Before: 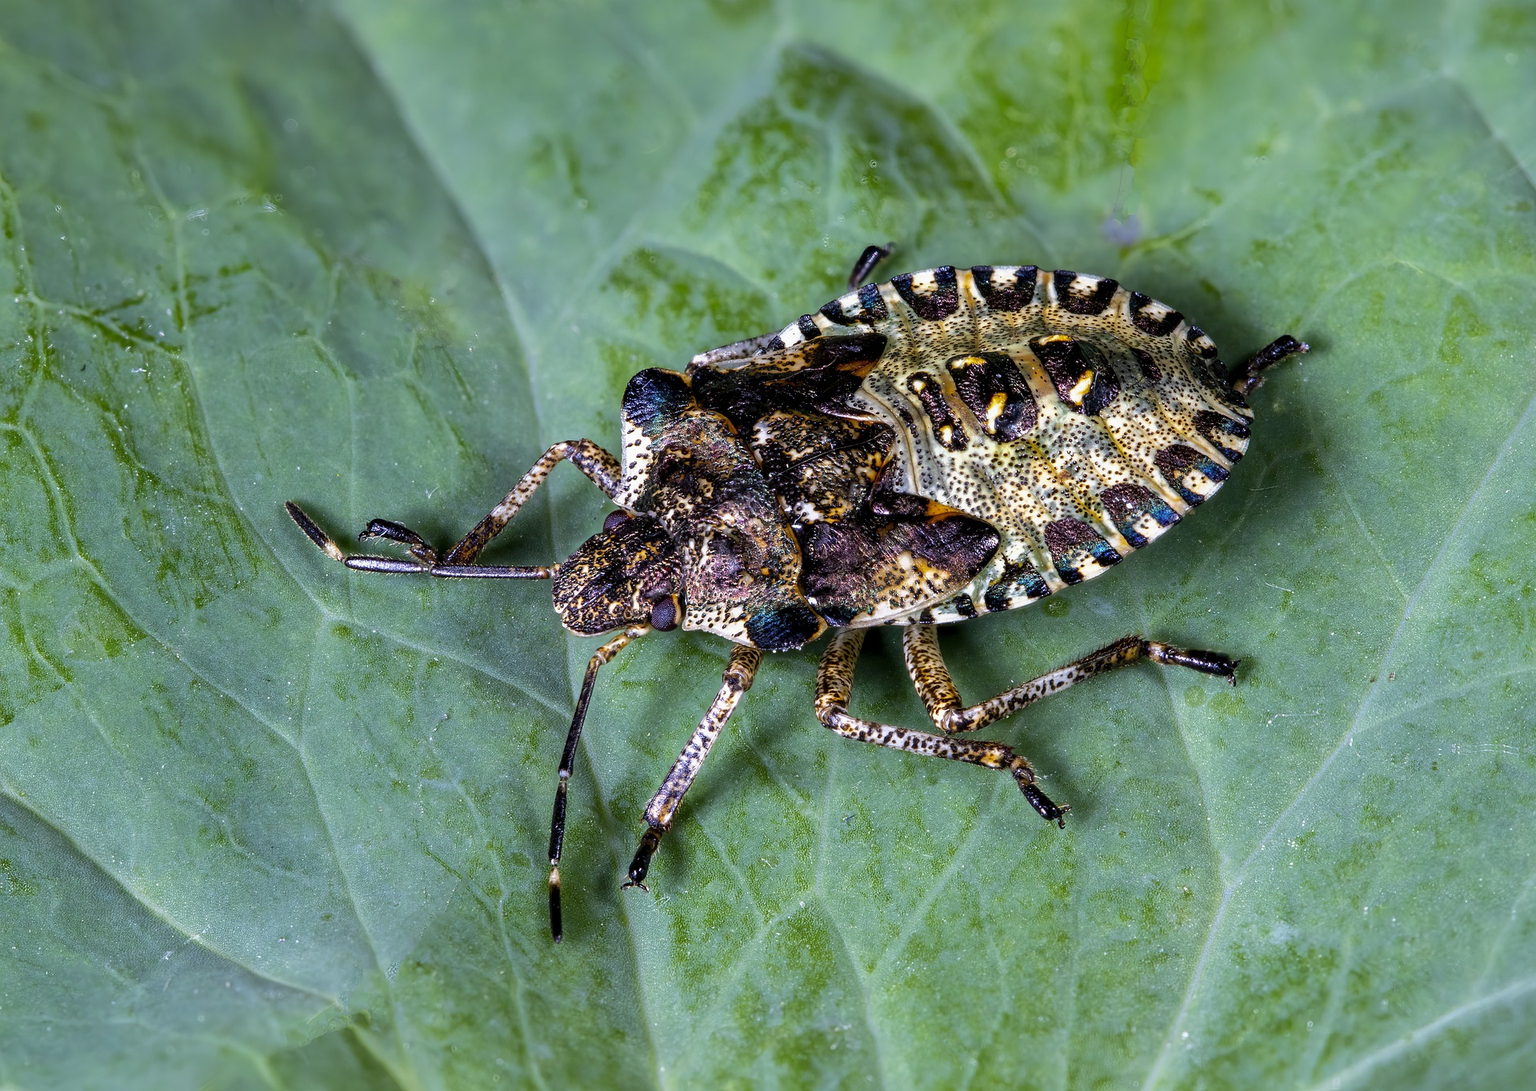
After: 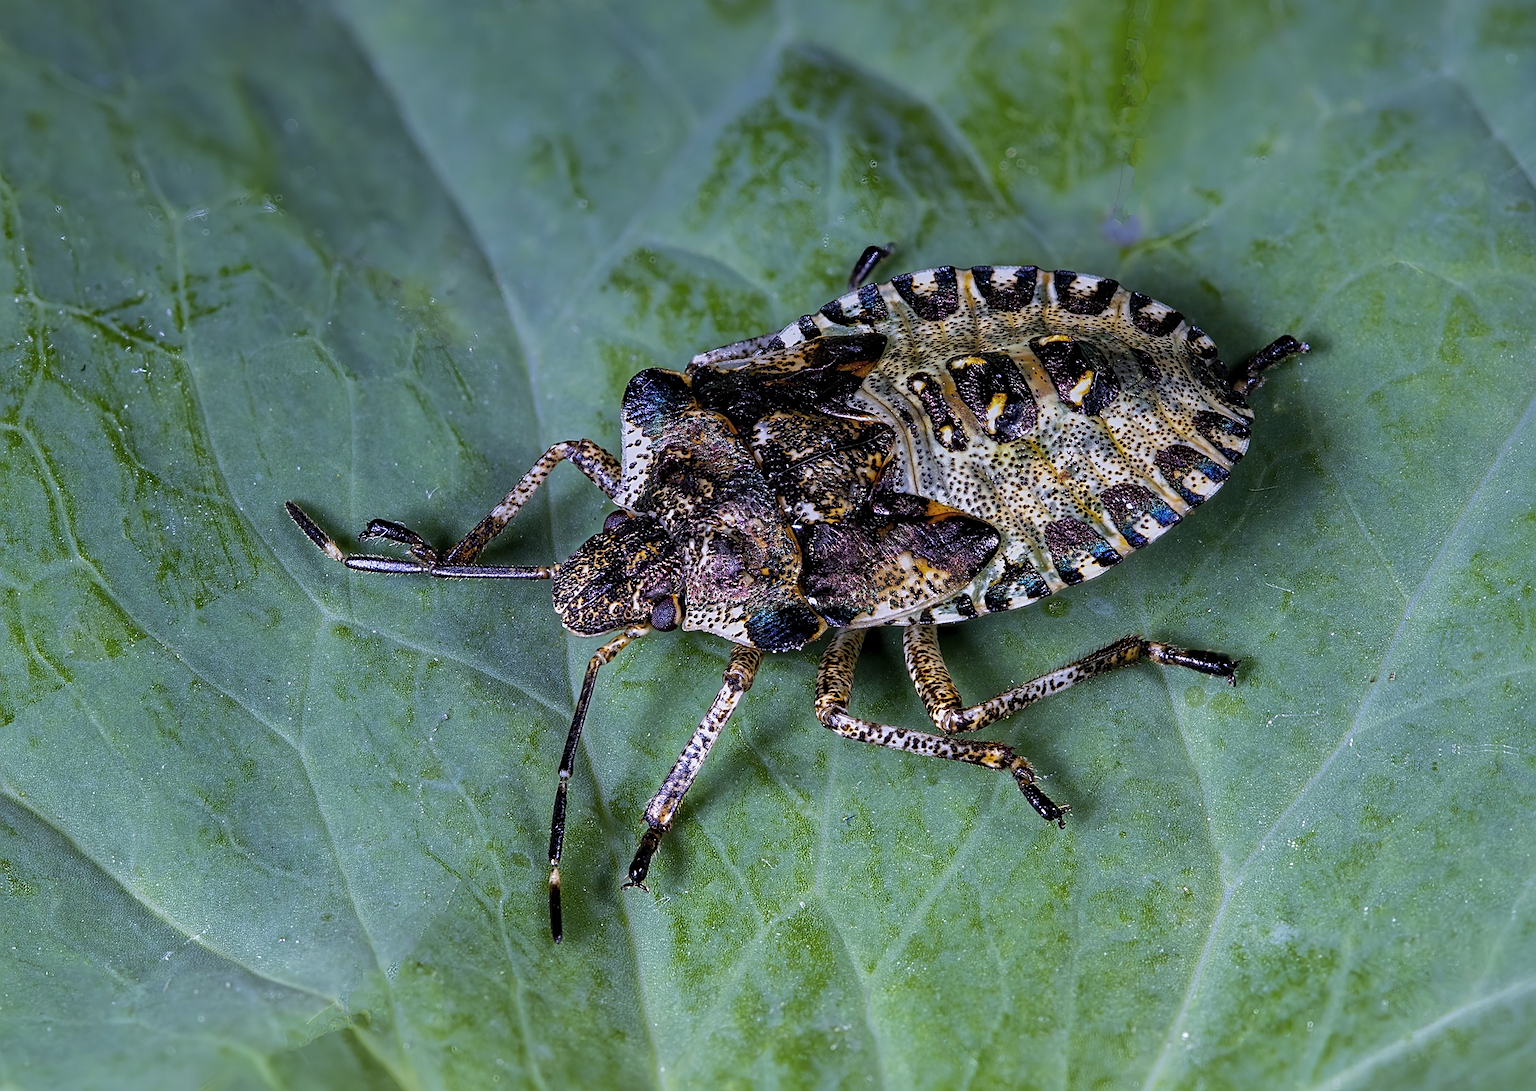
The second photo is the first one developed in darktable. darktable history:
sharpen: on, module defaults
shadows and highlights: shadows 30
graduated density: hue 238.83°, saturation 50%
